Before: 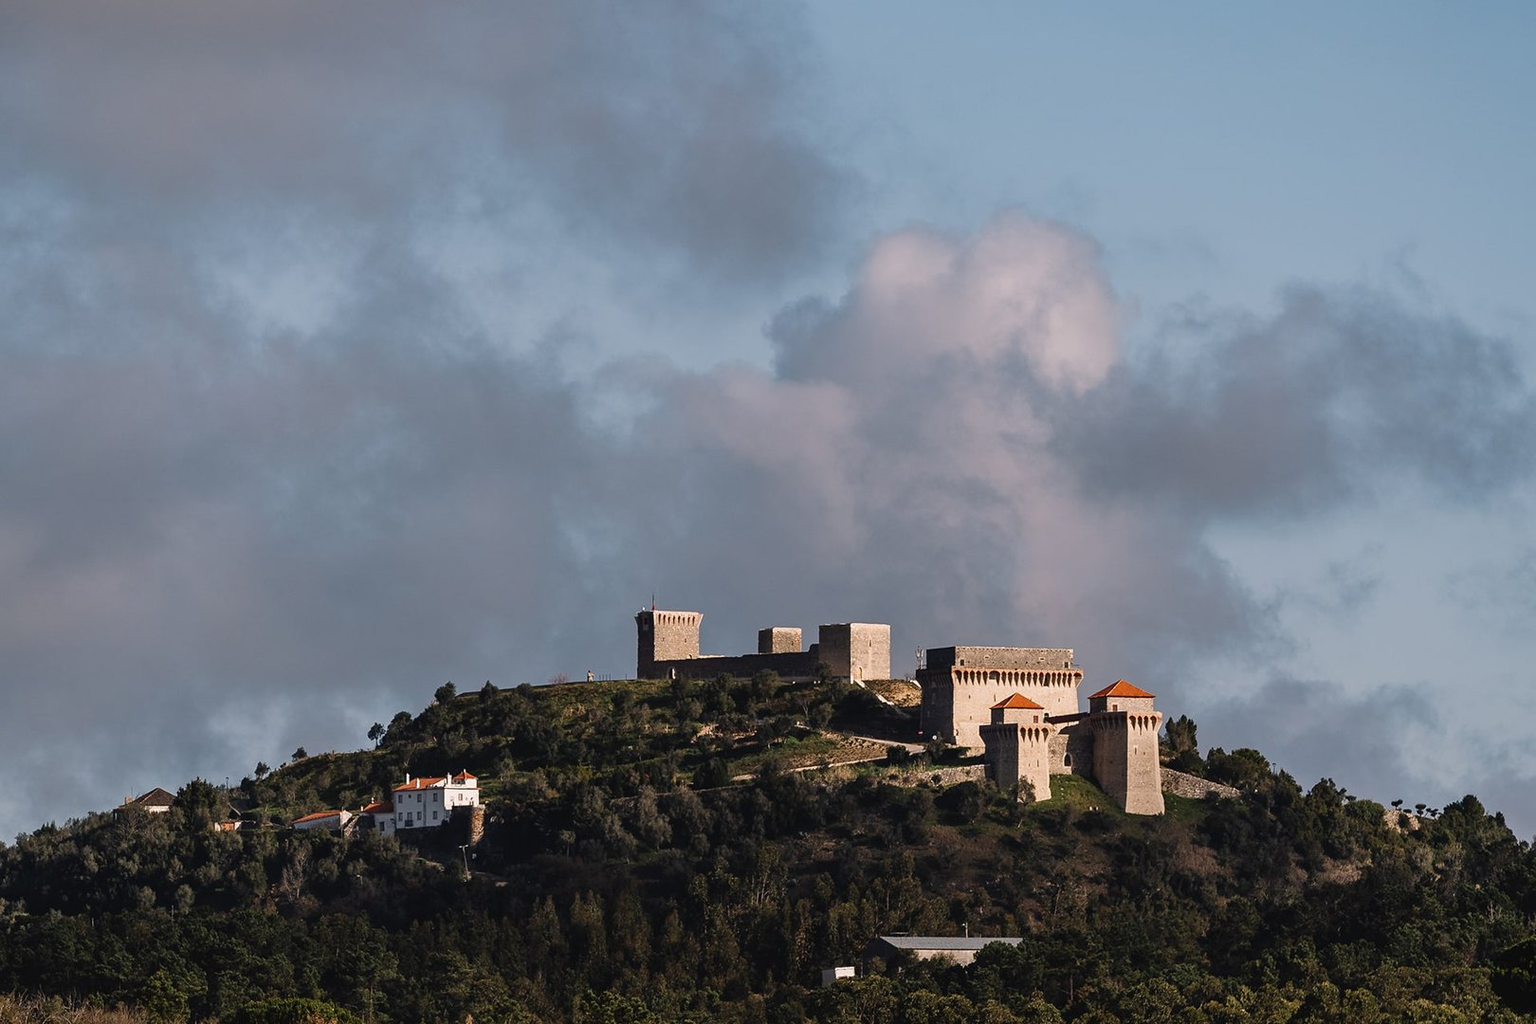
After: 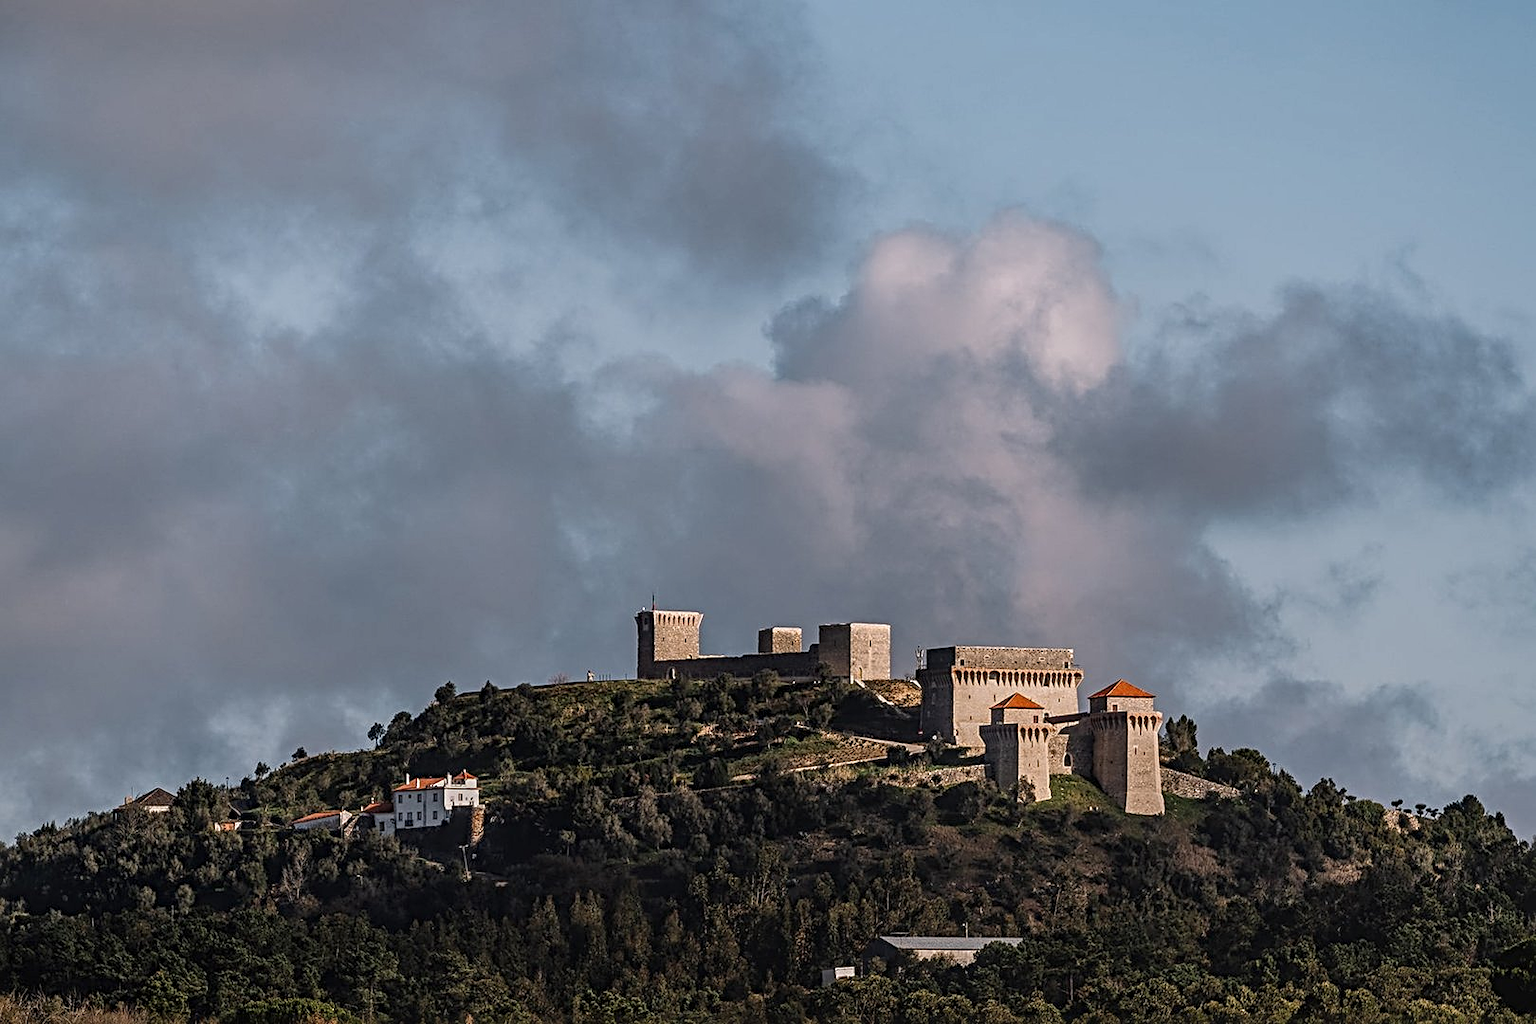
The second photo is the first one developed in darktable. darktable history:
local contrast: highlights 0%, shadows 0%, detail 133%
sharpen: radius 4
